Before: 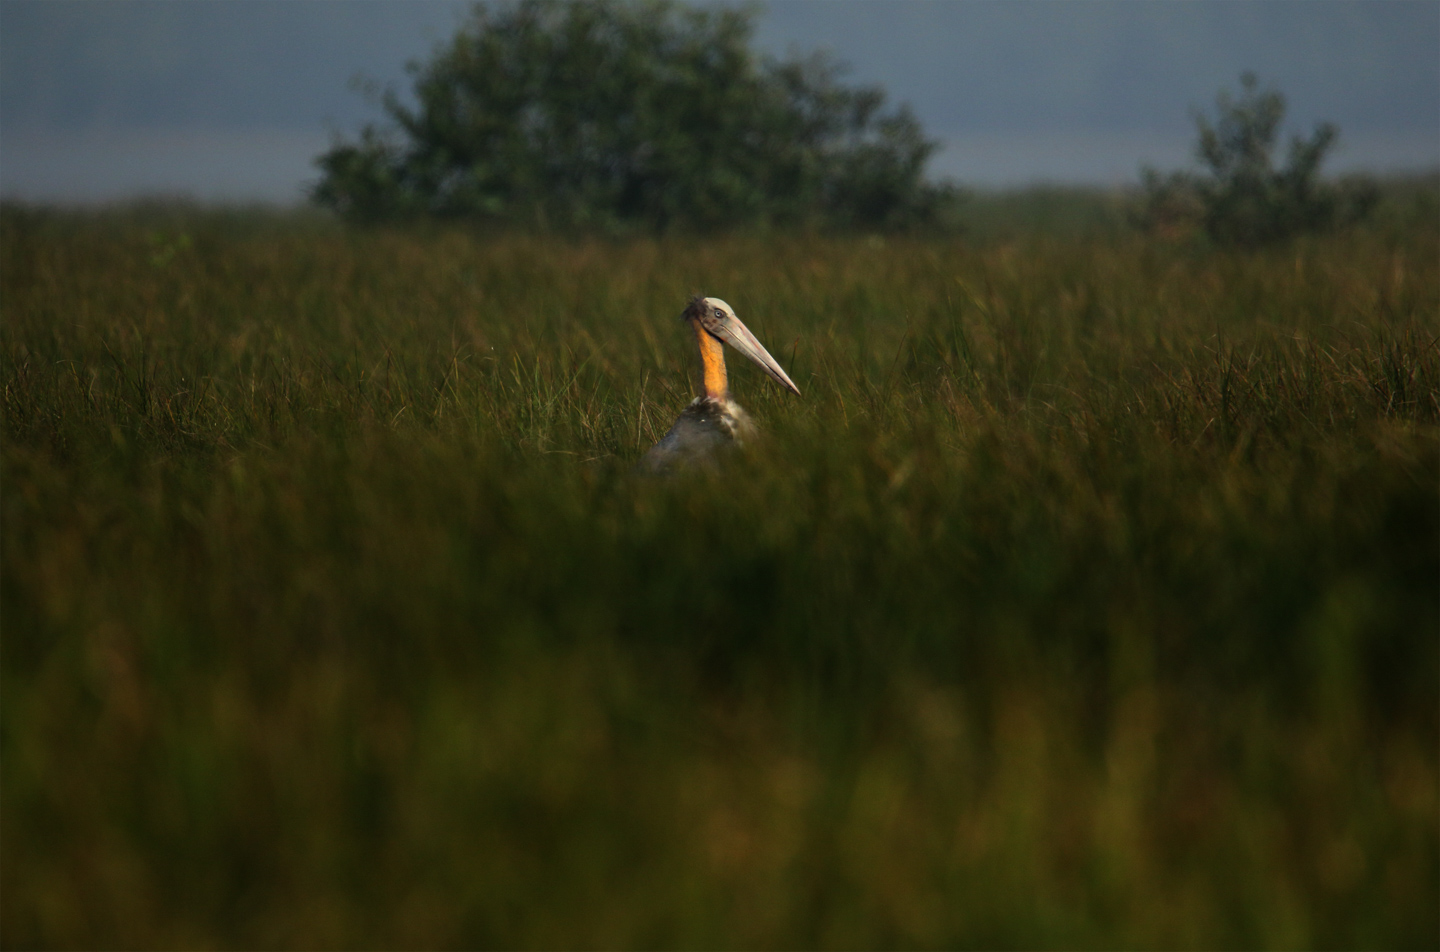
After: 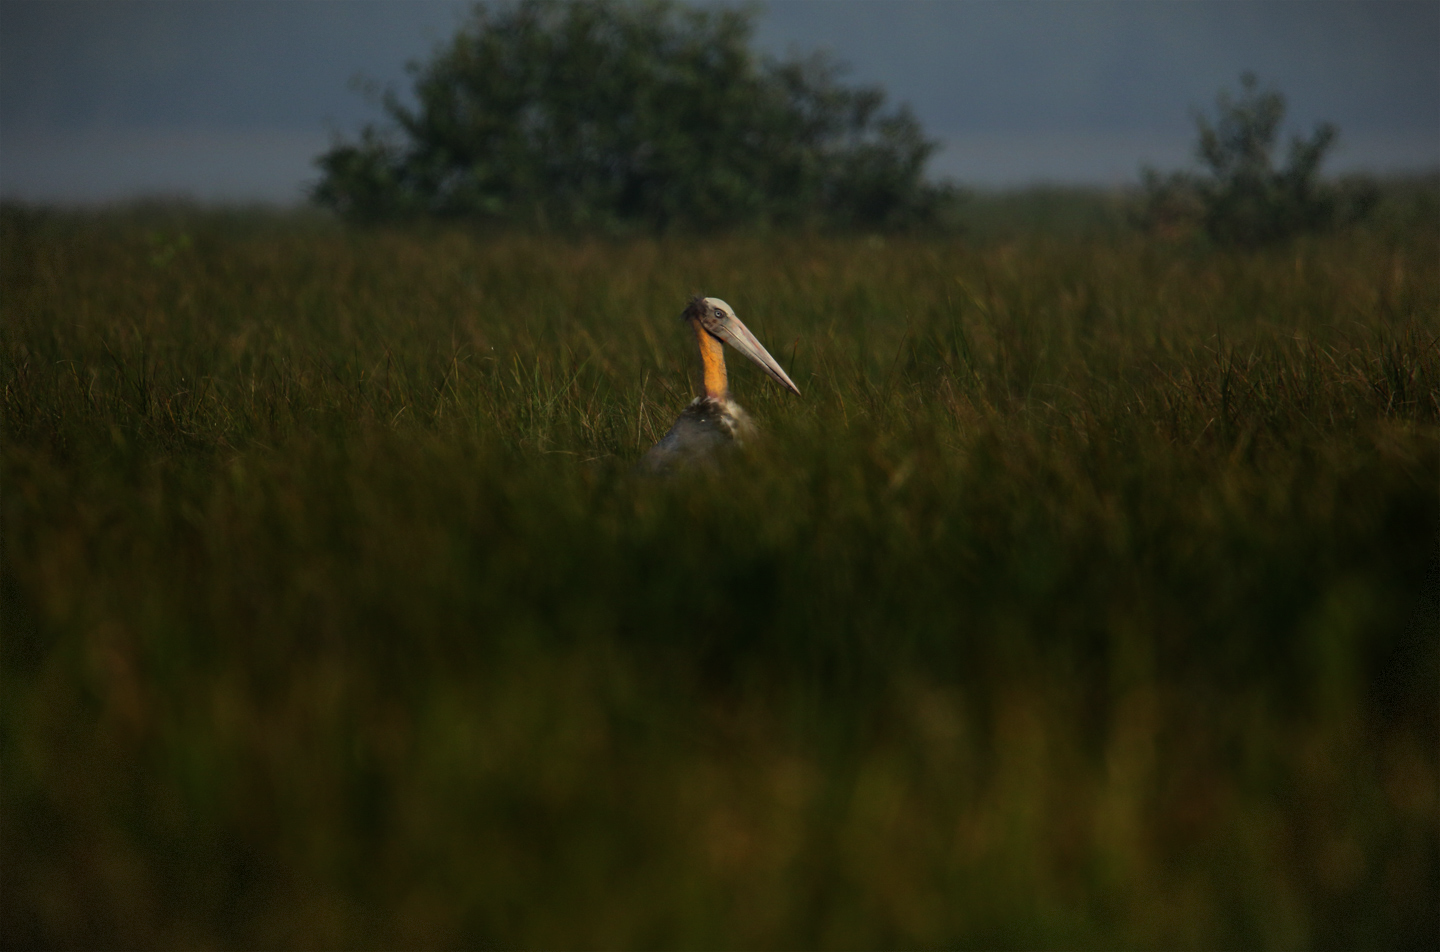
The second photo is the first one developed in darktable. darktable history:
tone equalizer: -7 EV 0.13 EV, smoothing diameter 25%, edges refinement/feathering 10, preserve details guided filter
exposure: exposure -0.462 EV, compensate highlight preservation false
vignetting: fall-off start 100%, brightness -0.406, saturation -0.3, width/height ratio 1.324, dithering 8-bit output, unbound false
